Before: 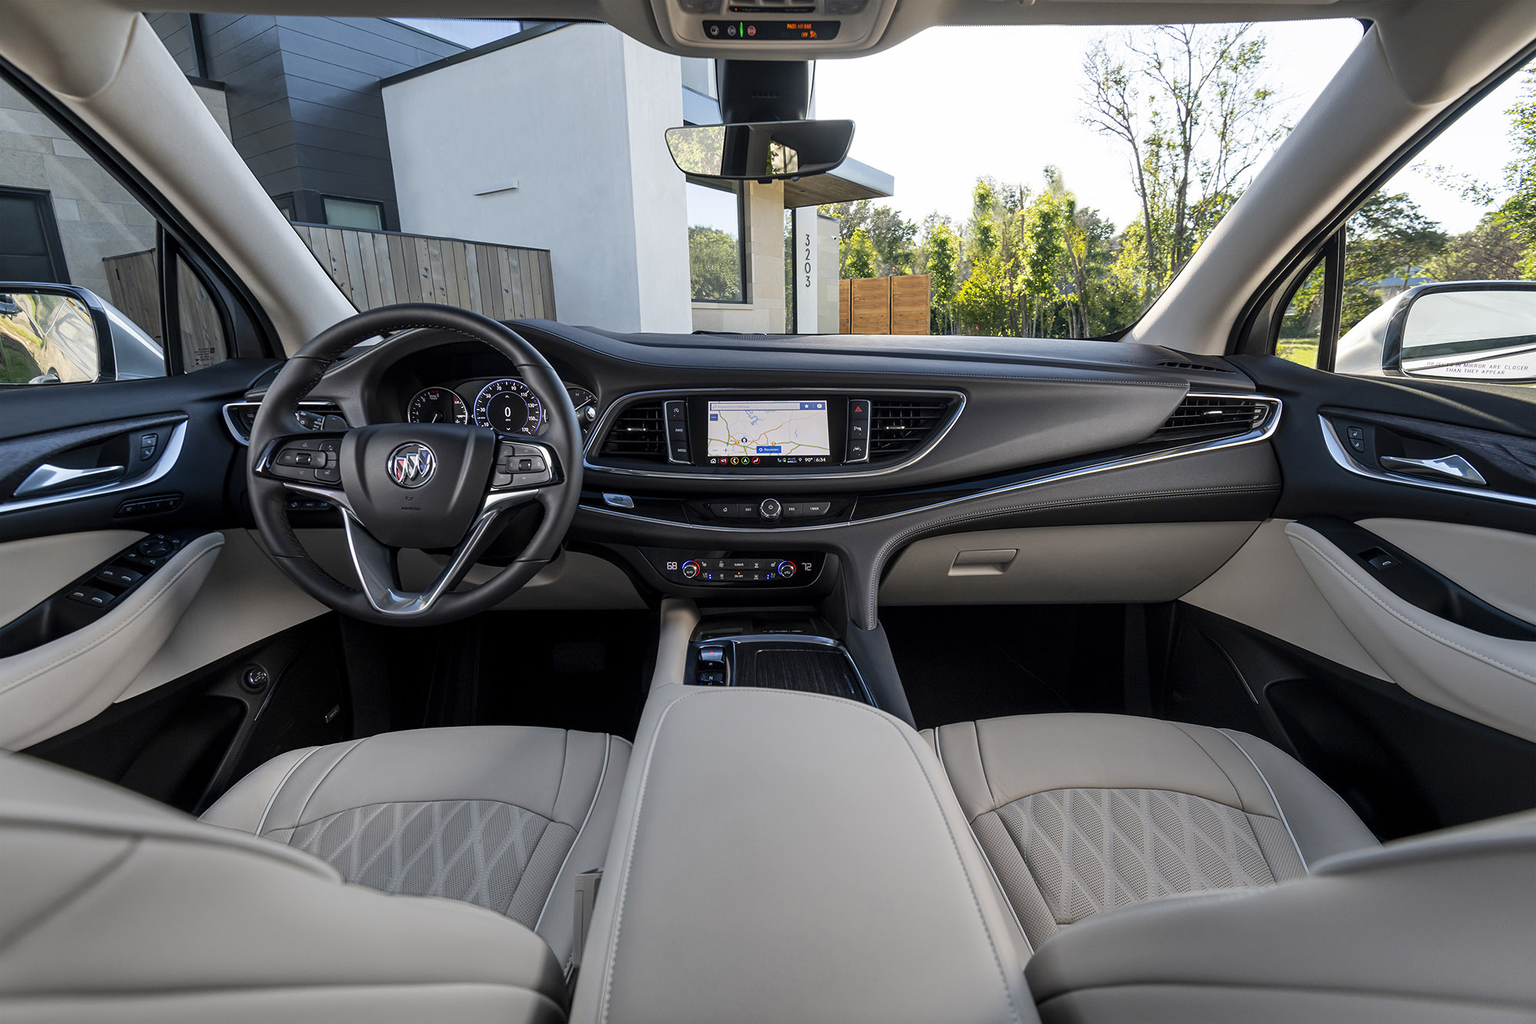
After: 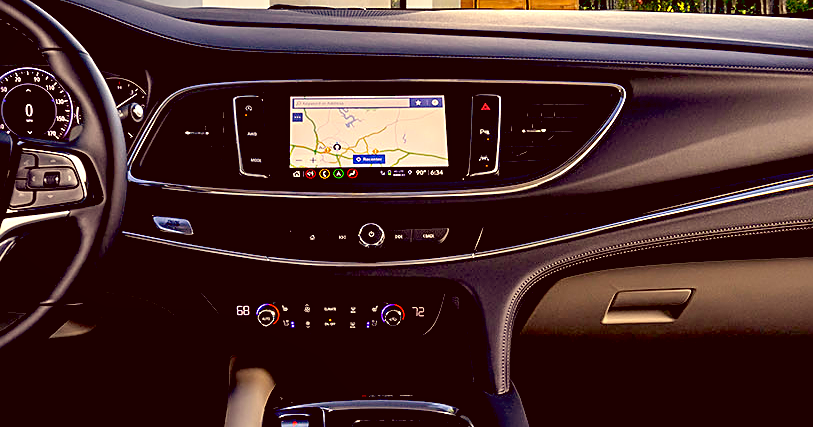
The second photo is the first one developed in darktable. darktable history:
local contrast: mode bilateral grid, contrast 99, coarseness 100, detail 95%, midtone range 0.2
color calibration: x 0.37, y 0.378, temperature 4297.4 K
sharpen: on, module defaults
exposure: black level correction 0.04, exposure 0.5 EV, compensate highlight preservation false
color correction: highlights a* 9.81, highlights b* 38.97, shadows a* 14.95, shadows b* 3.65
crop: left 31.615%, top 31.985%, right 27.718%, bottom 35.962%
